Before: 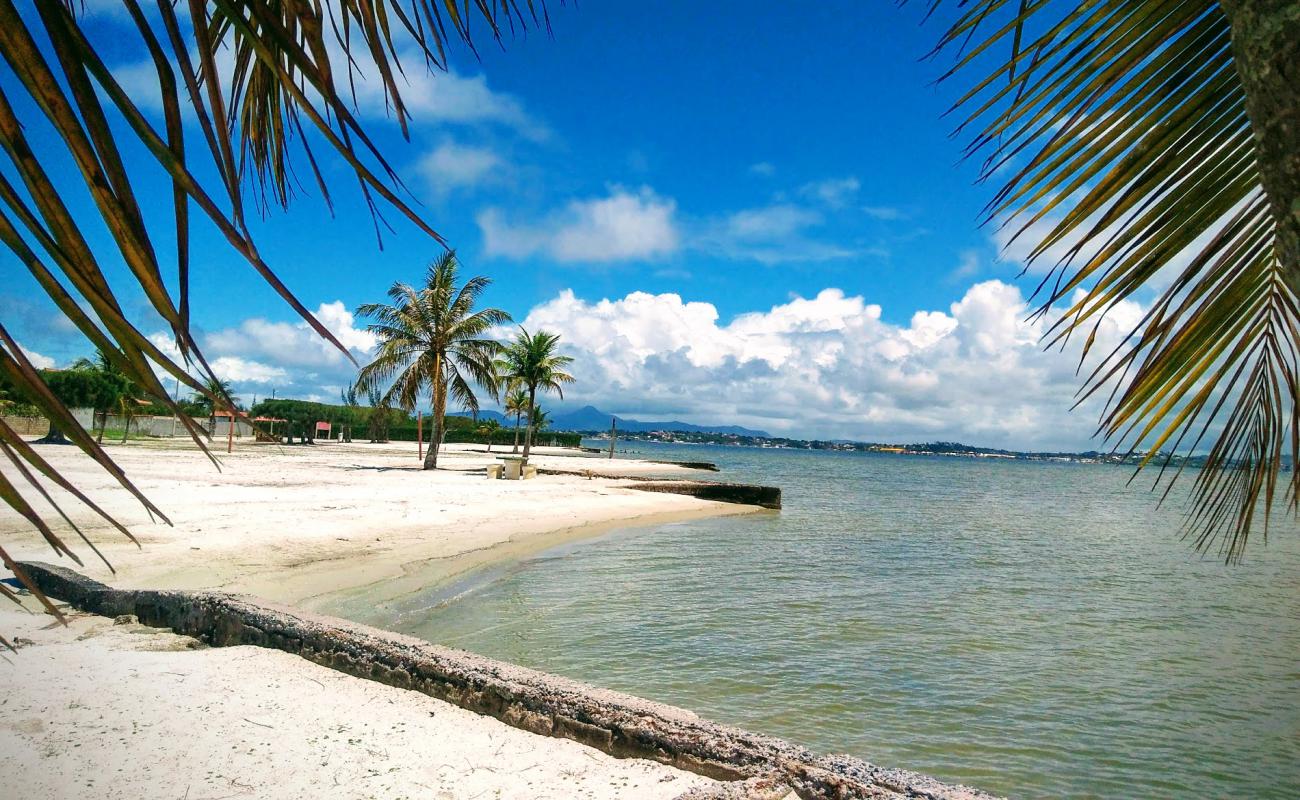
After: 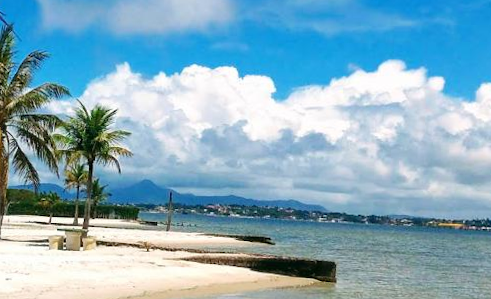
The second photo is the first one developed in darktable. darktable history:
crop: left 30%, top 30%, right 30%, bottom 30%
rotate and perspective: rotation 0.062°, lens shift (vertical) 0.115, lens shift (horizontal) -0.133, crop left 0.047, crop right 0.94, crop top 0.061, crop bottom 0.94
